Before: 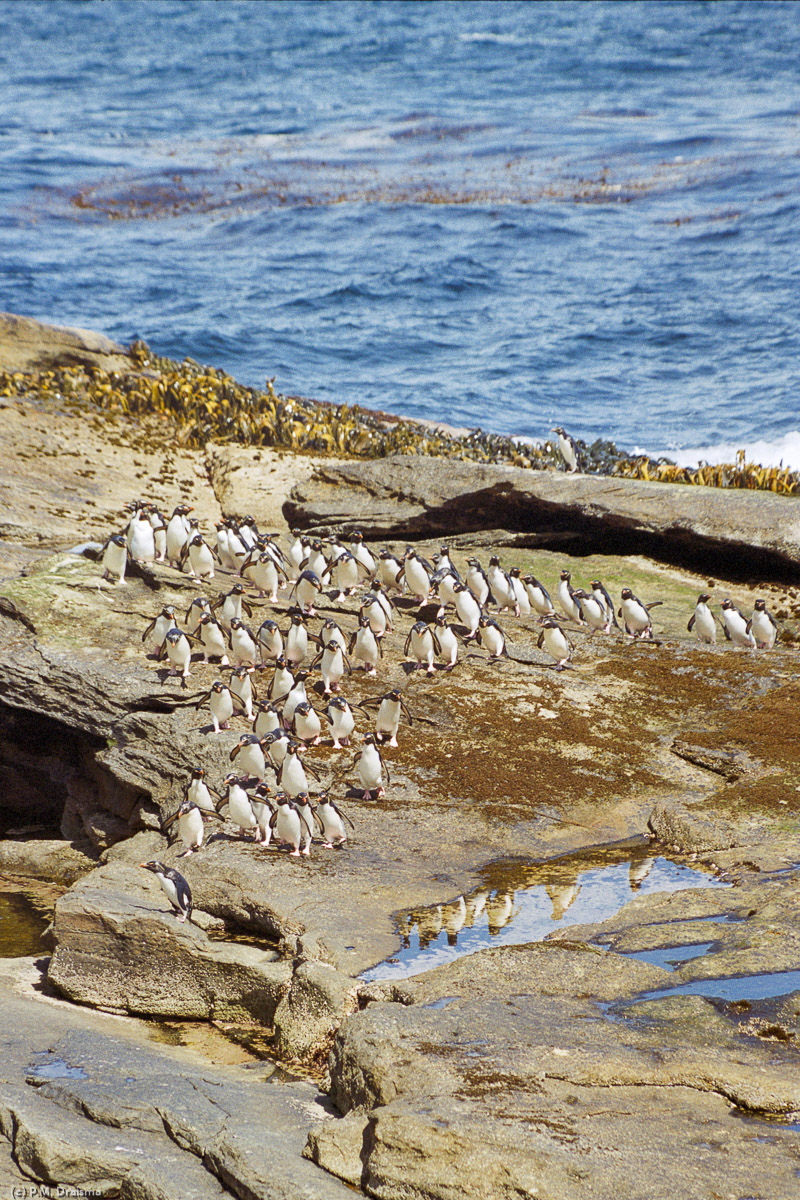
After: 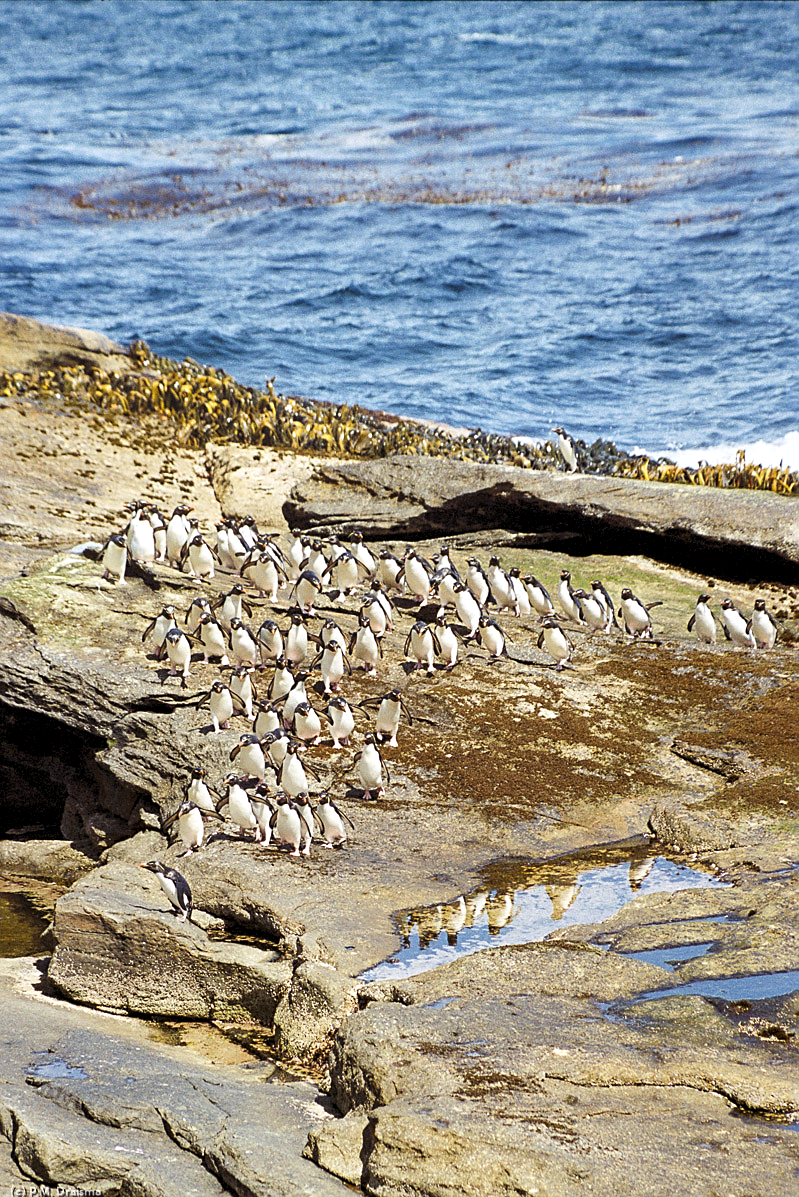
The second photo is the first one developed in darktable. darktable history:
sharpen: radius 1.876, amount 0.39, threshold 1.319
crop: top 0.05%, bottom 0.119%
tone equalizer: on, module defaults
levels: levels [0.062, 0.494, 0.925]
